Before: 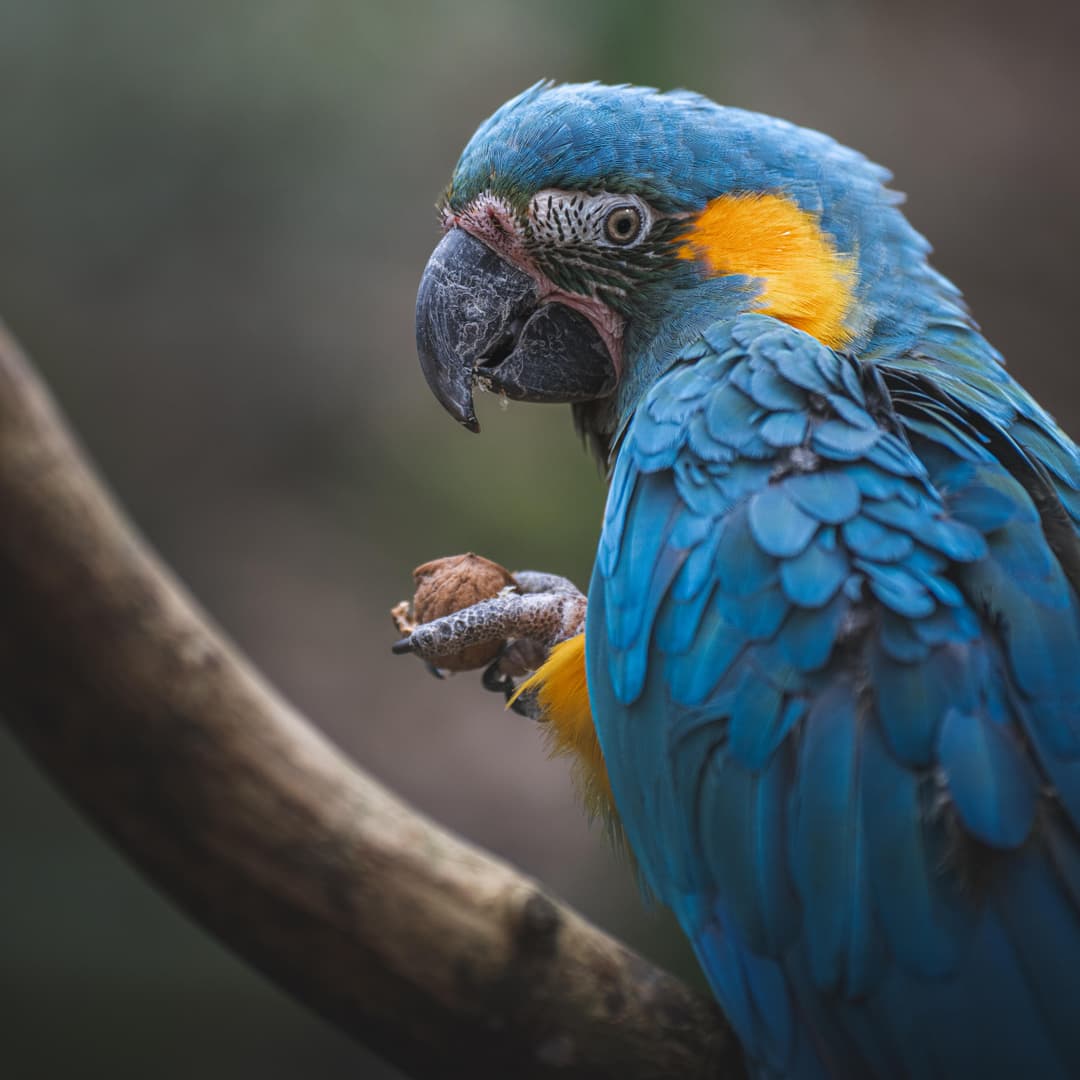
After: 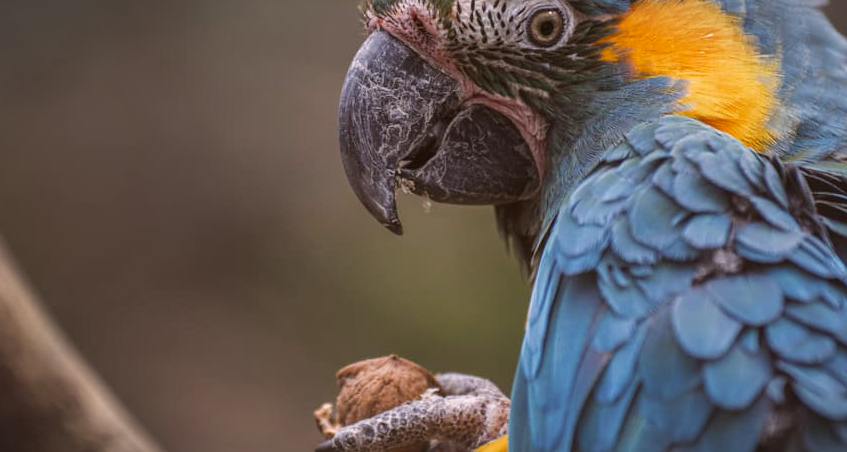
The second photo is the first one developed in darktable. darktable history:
shadows and highlights: shadows 43.75, white point adjustment -1.63, soften with gaussian
vignetting: fall-off start 99.97%, fall-off radius 65.39%, automatic ratio true
exposure: compensate highlight preservation false
crop: left 7.175%, top 18.353%, right 14.382%, bottom 39.738%
color correction: highlights a* 6.06, highlights b* 7.82, shadows a* 6.72, shadows b* 7.4, saturation 0.925
